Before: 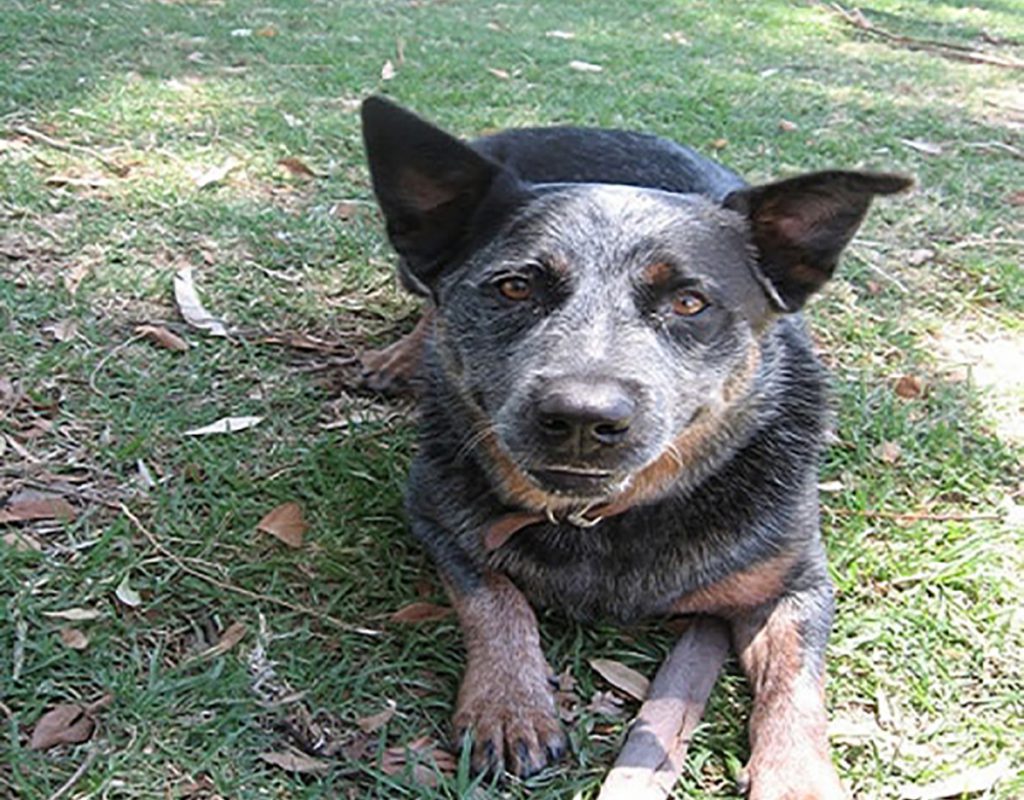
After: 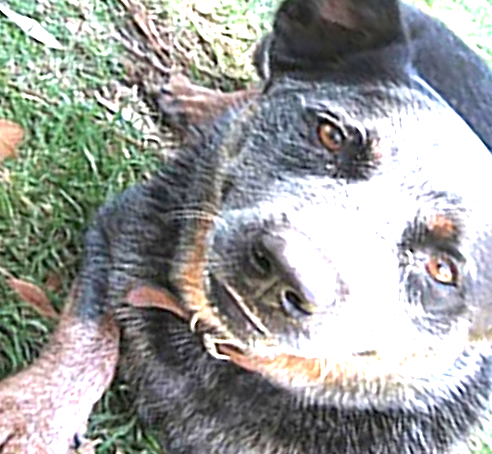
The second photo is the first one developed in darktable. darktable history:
exposure: exposure 1.999 EV, compensate highlight preservation false
crop and rotate: angle -45.32°, top 16.761%, right 0.829%, bottom 11.722%
